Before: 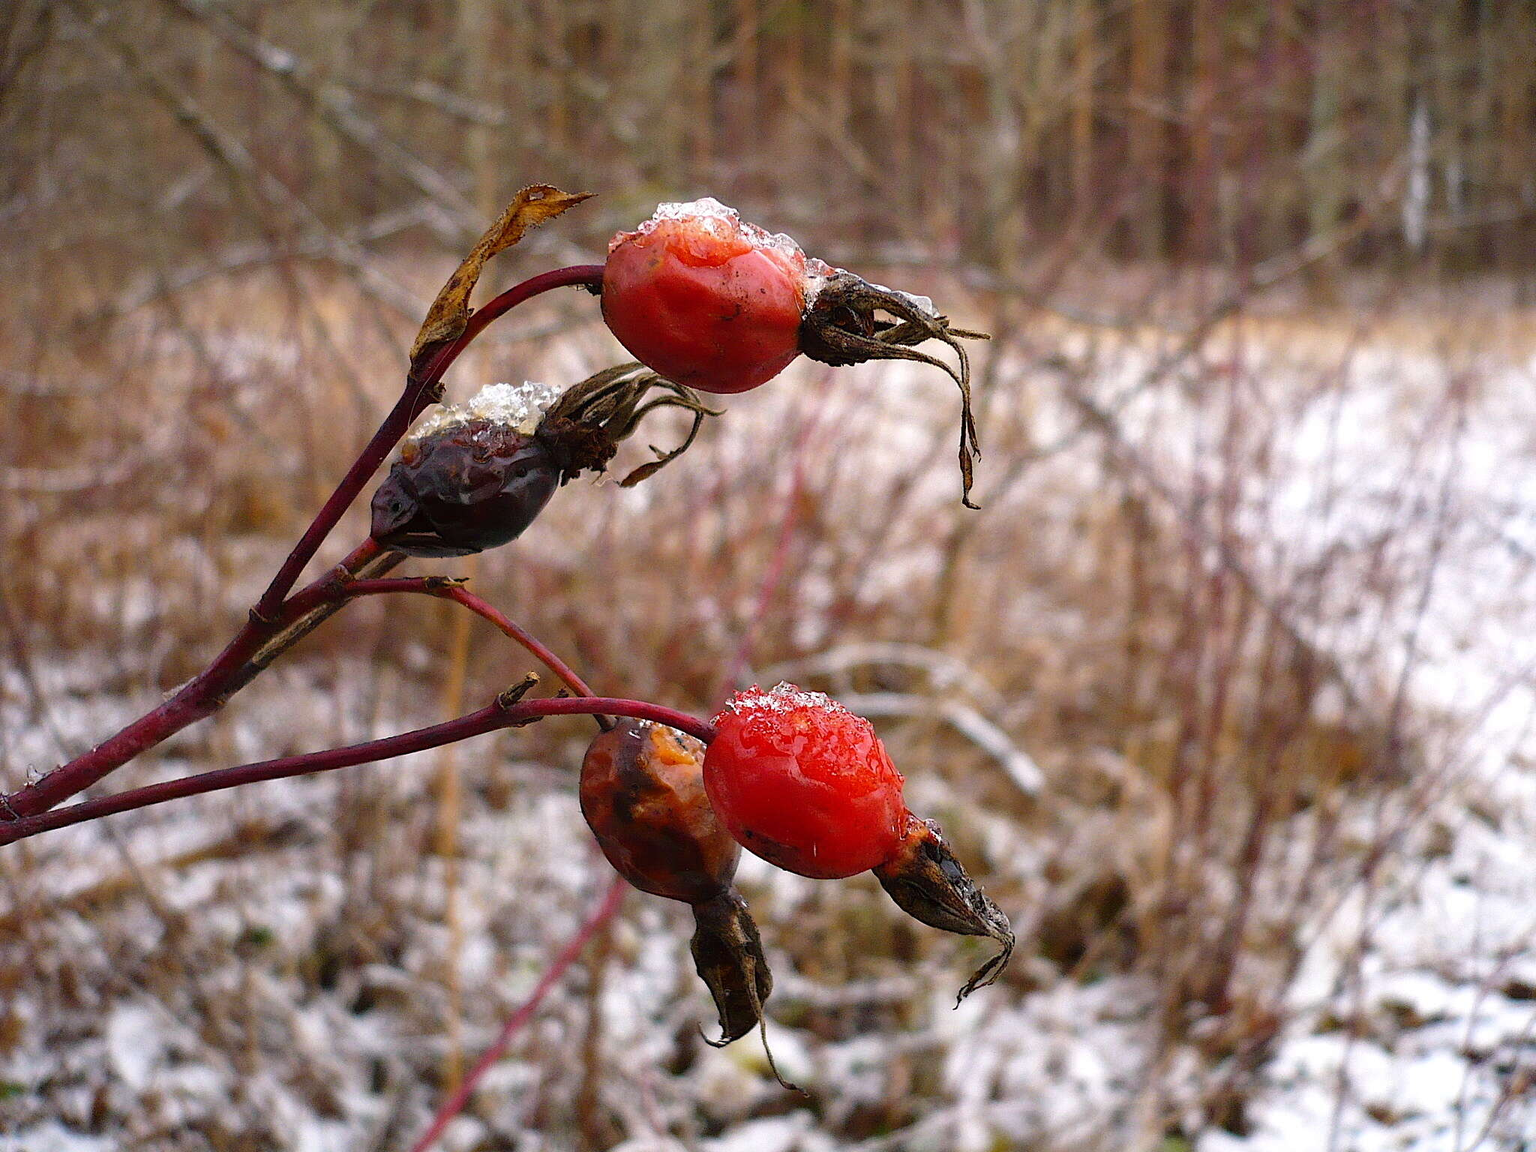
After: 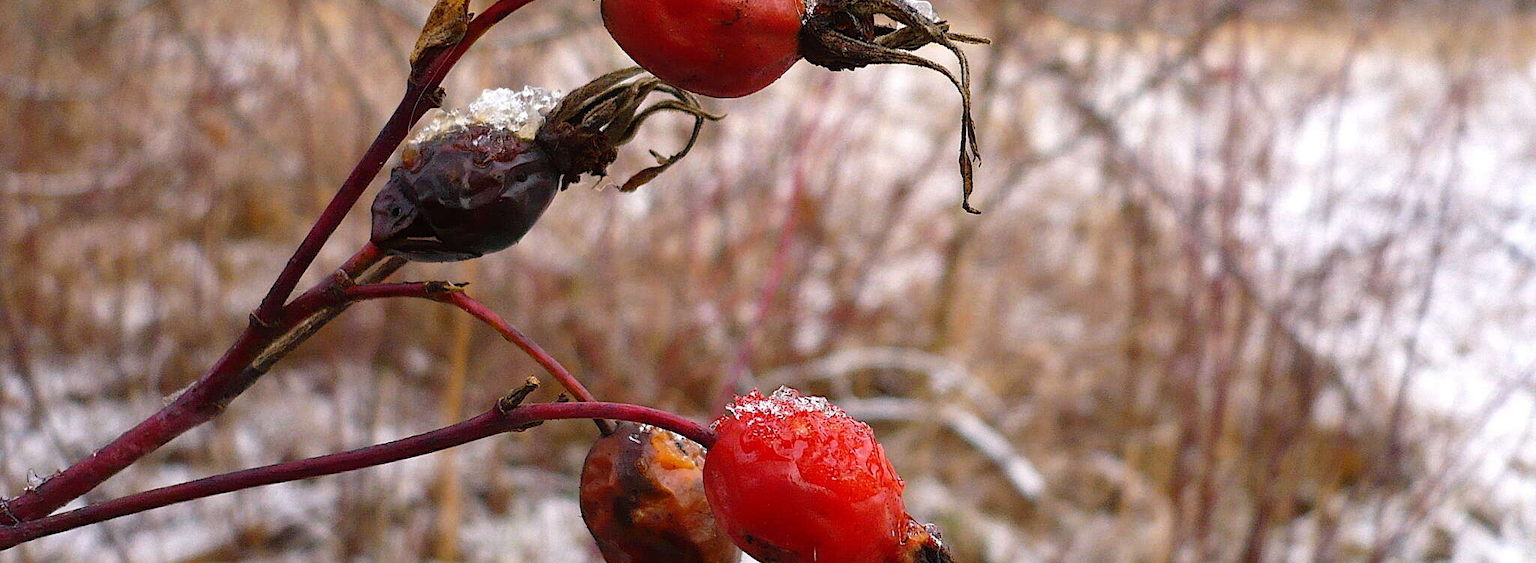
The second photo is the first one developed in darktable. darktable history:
crop and rotate: top 25.707%, bottom 25.347%
